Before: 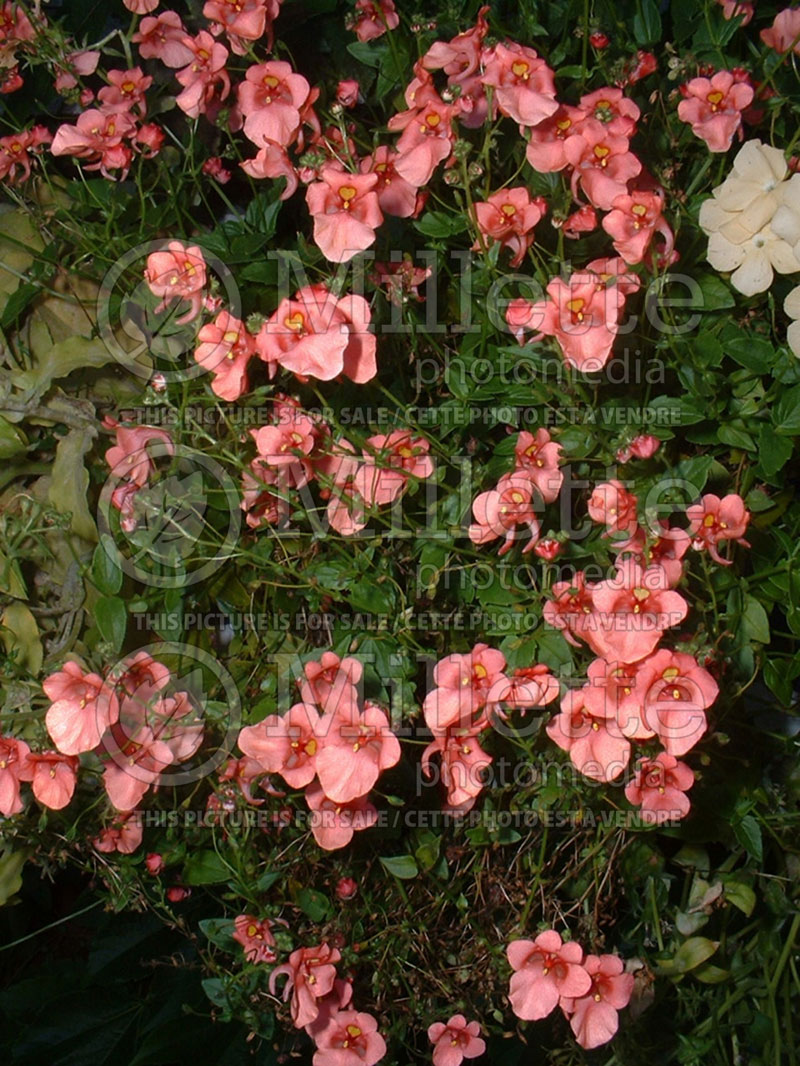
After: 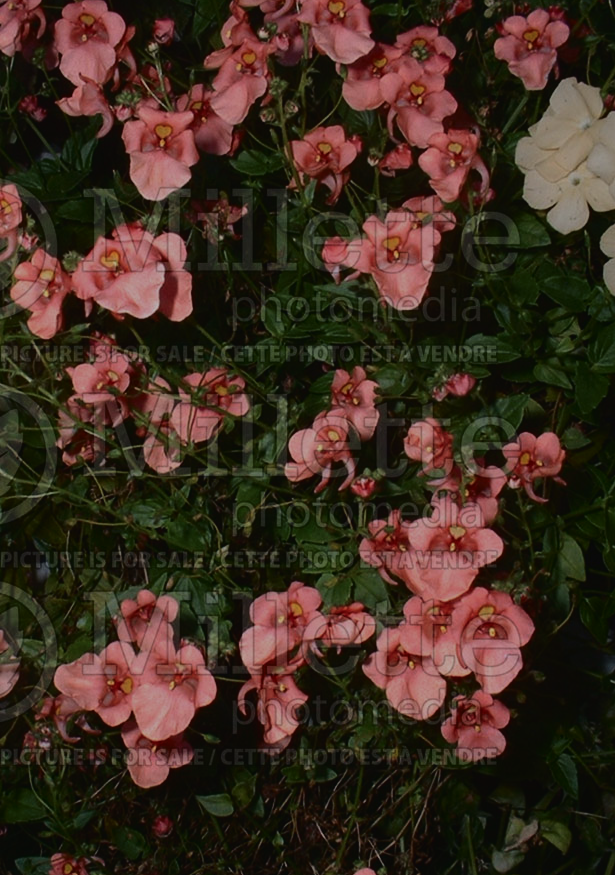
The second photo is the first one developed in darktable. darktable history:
exposure: black level correction -0.016, exposure -1.018 EV, compensate highlight preservation false
crop: left 23.095%, top 5.827%, bottom 11.854%
fill light: exposure -2 EV, width 8.6
